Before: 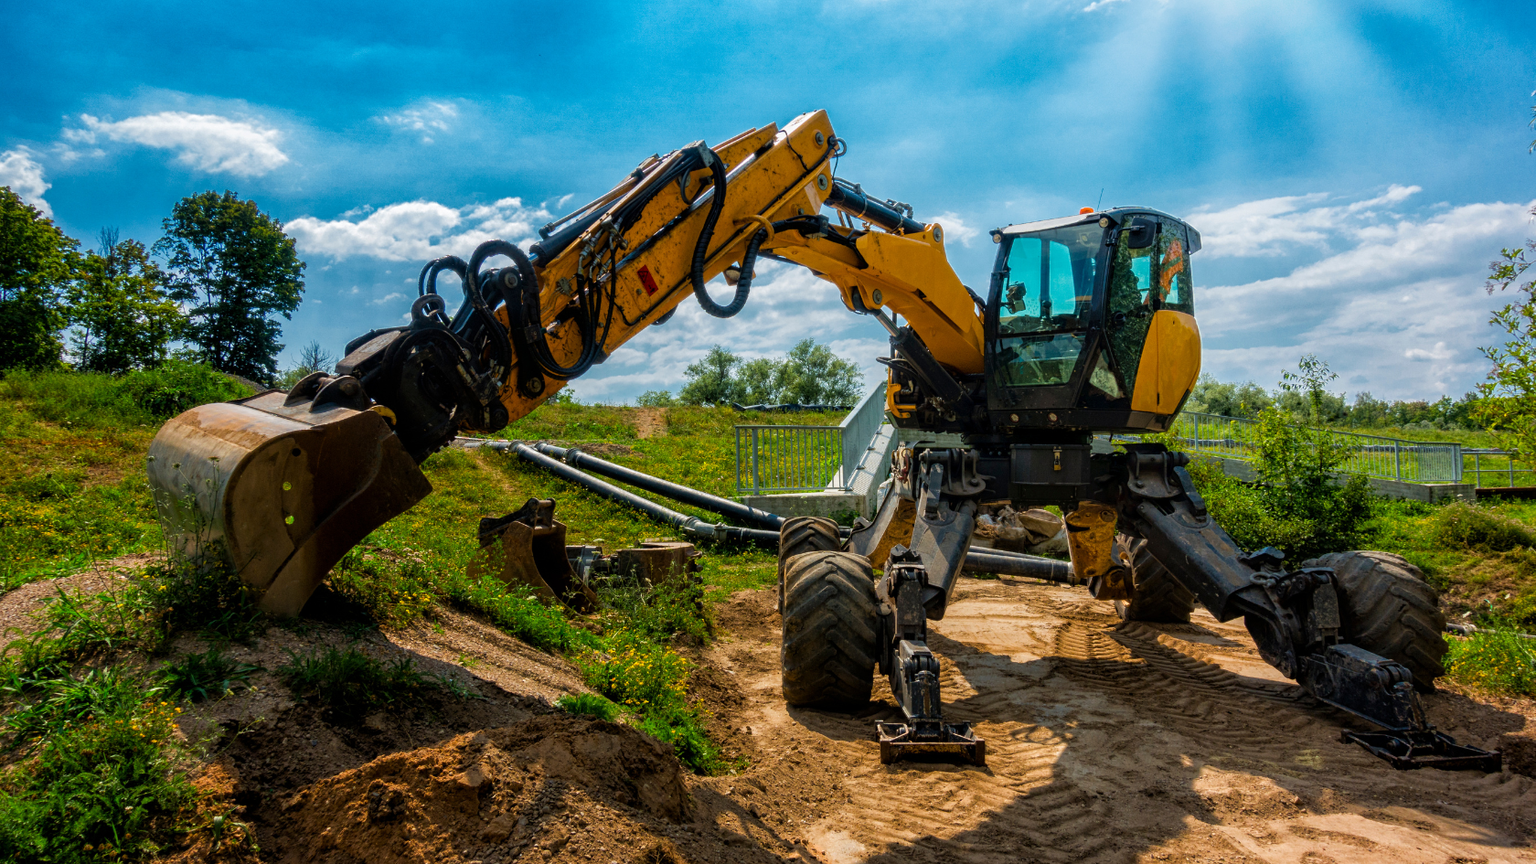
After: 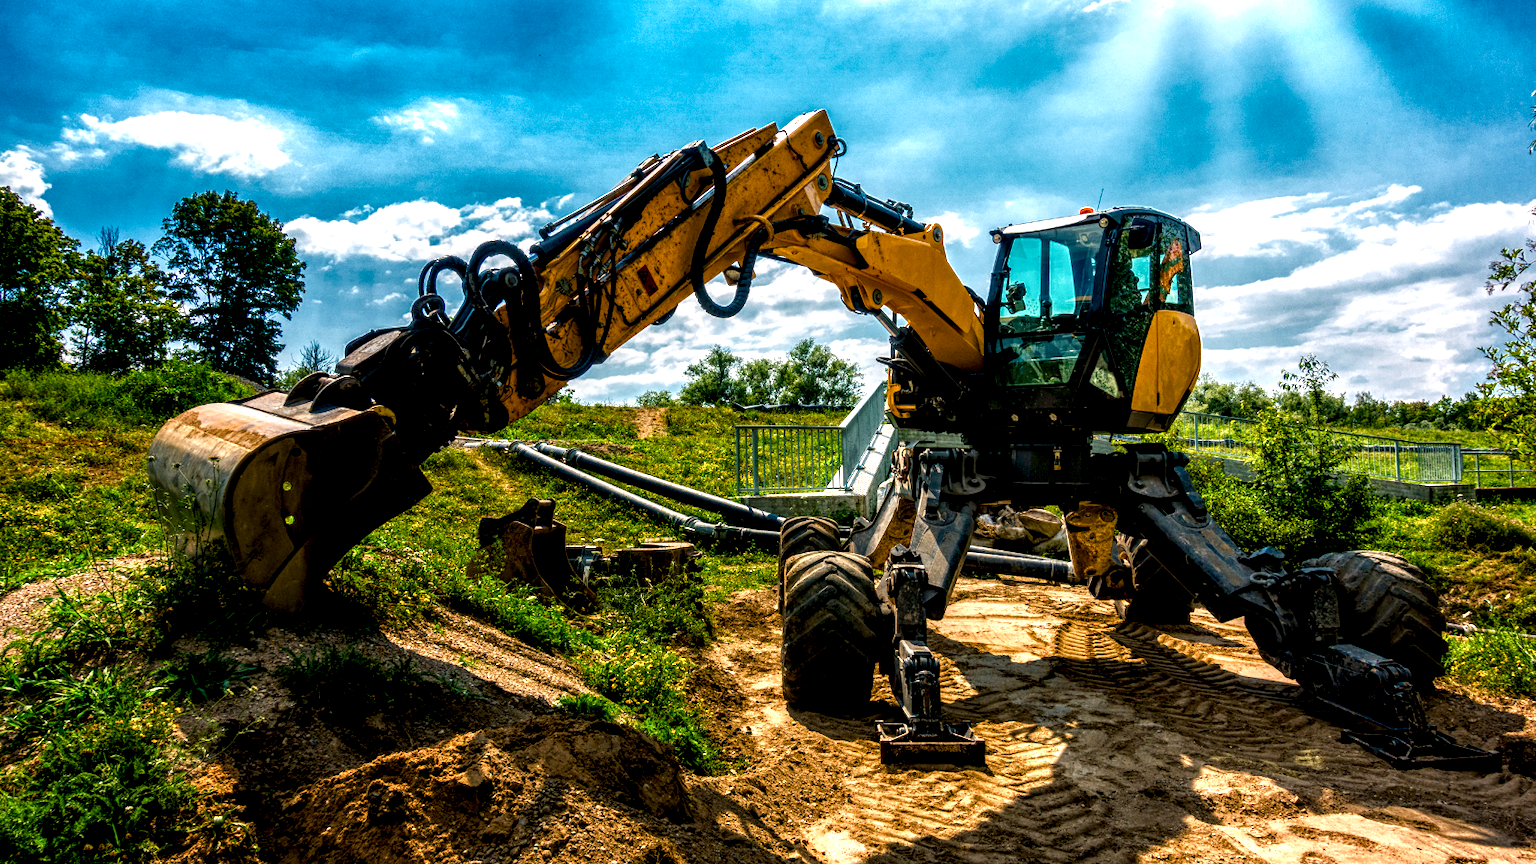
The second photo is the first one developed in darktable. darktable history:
color balance rgb: shadows lift › chroma 2%, shadows lift › hue 185.64°, power › luminance 1.48%, highlights gain › chroma 3%, highlights gain › hue 54.51°, global offset › luminance -0.4%, perceptual saturation grading › highlights -18.47%, perceptual saturation grading › mid-tones 6.62%, perceptual saturation grading › shadows 28.22%, perceptual brilliance grading › highlights 15.68%, perceptual brilliance grading › shadows -14.29%, global vibrance 25.96%, contrast 6.45%
local contrast: highlights 65%, shadows 54%, detail 169%, midtone range 0.514
